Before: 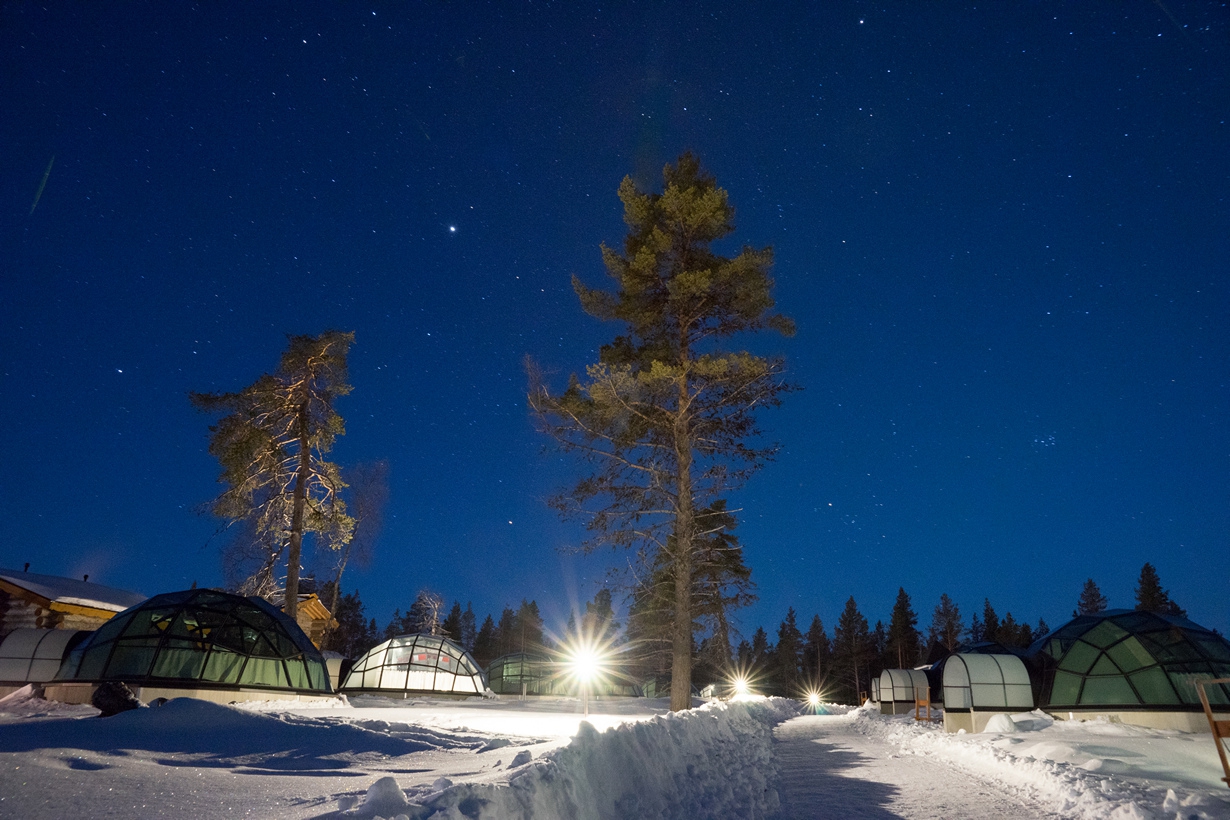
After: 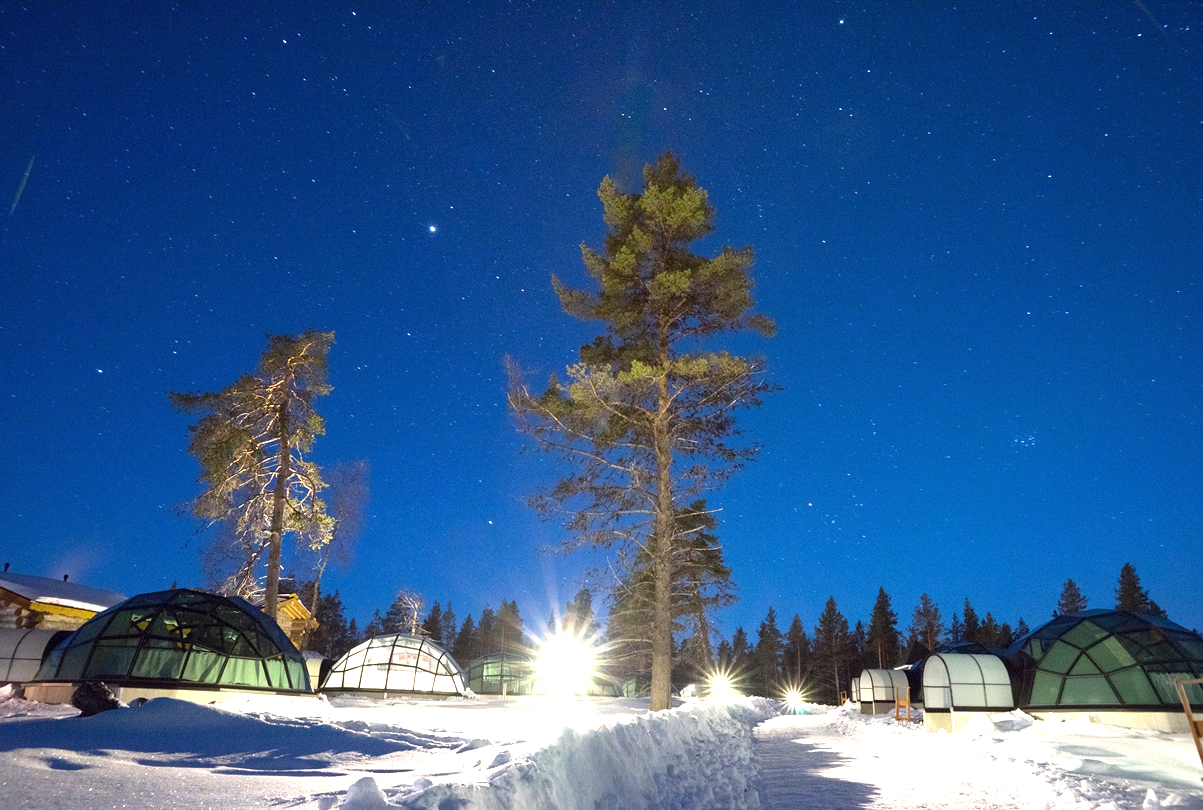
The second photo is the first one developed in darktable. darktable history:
color zones: curves: ch2 [(0, 0.5) (0.143, 0.517) (0.286, 0.571) (0.429, 0.522) (0.571, 0.5) (0.714, 0.5) (0.857, 0.5) (1, 0.5)]
exposure: black level correction 0, exposure 1.389 EV, compensate highlight preservation false
crop and rotate: left 1.627%, right 0.515%, bottom 1.191%
